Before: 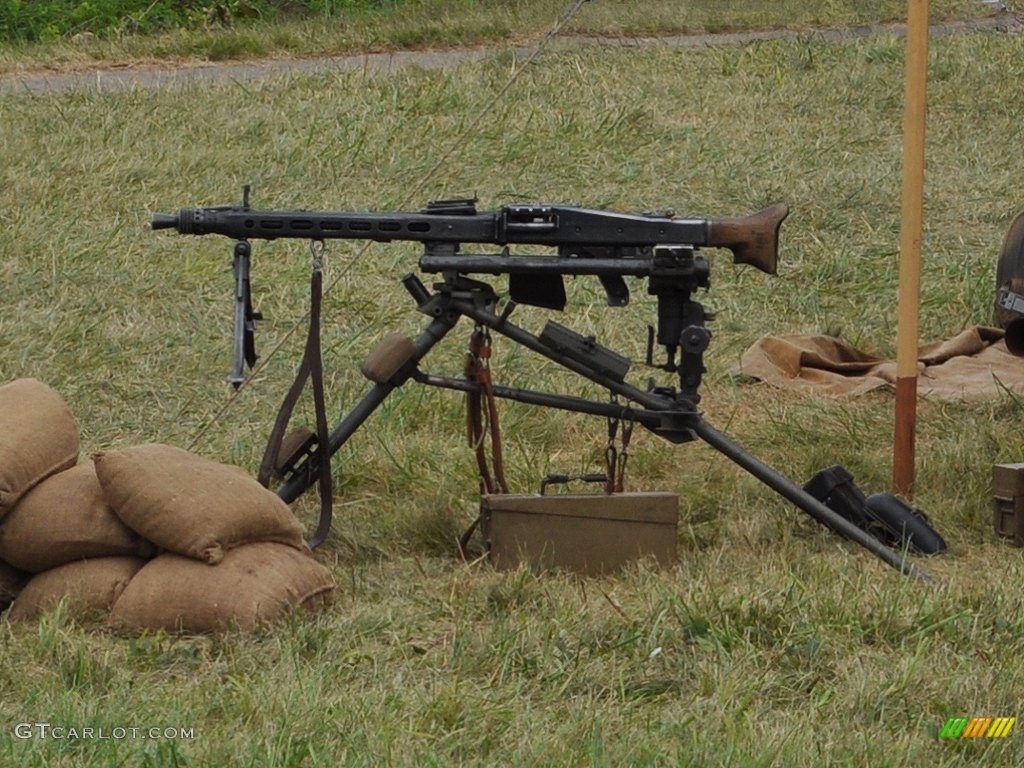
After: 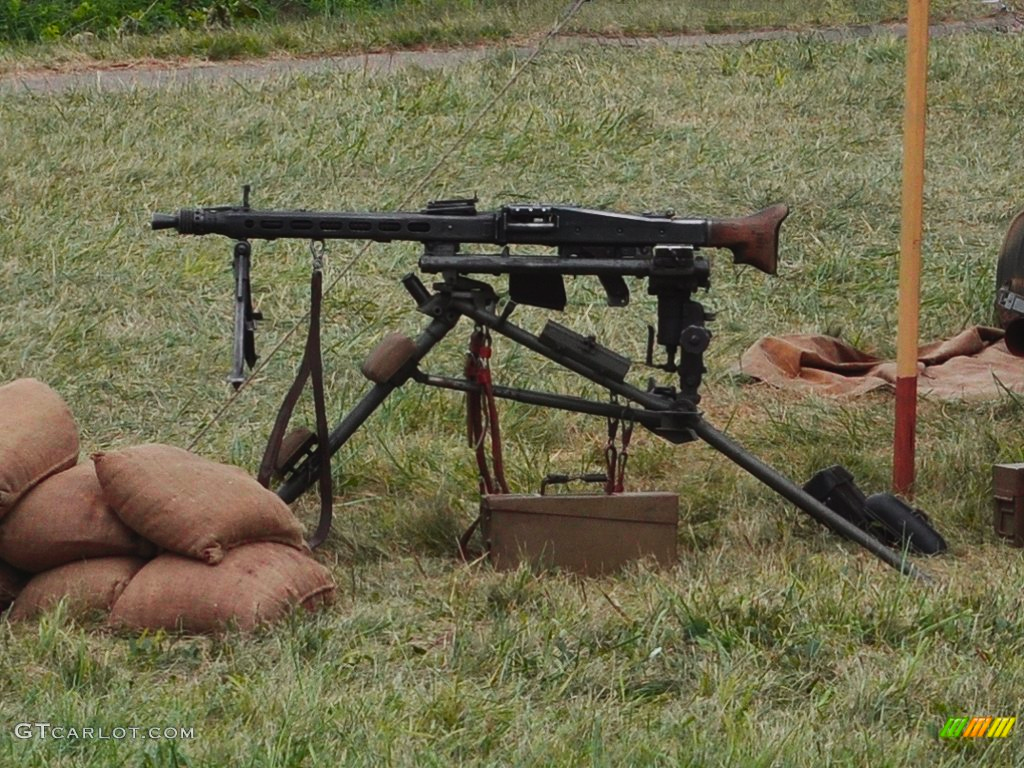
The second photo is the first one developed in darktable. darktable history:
tone curve: curves: ch0 [(0, 0.023) (0.217, 0.19) (0.754, 0.801) (1, 0.977)]; ch1 [(0, 0) (0.392, 0.398) (0.5, 0.5) (0.521, 0.529) (0.56, 0.592) (1, 1)]; ch2 [(0, 0) (0.5, 0.5) (0.579, 0.561) (0.65, 0.657) (1, 1)], color space Lab, independent channels, preserve colors none
color correction: highlights b* -0.027, saturation 1.1
